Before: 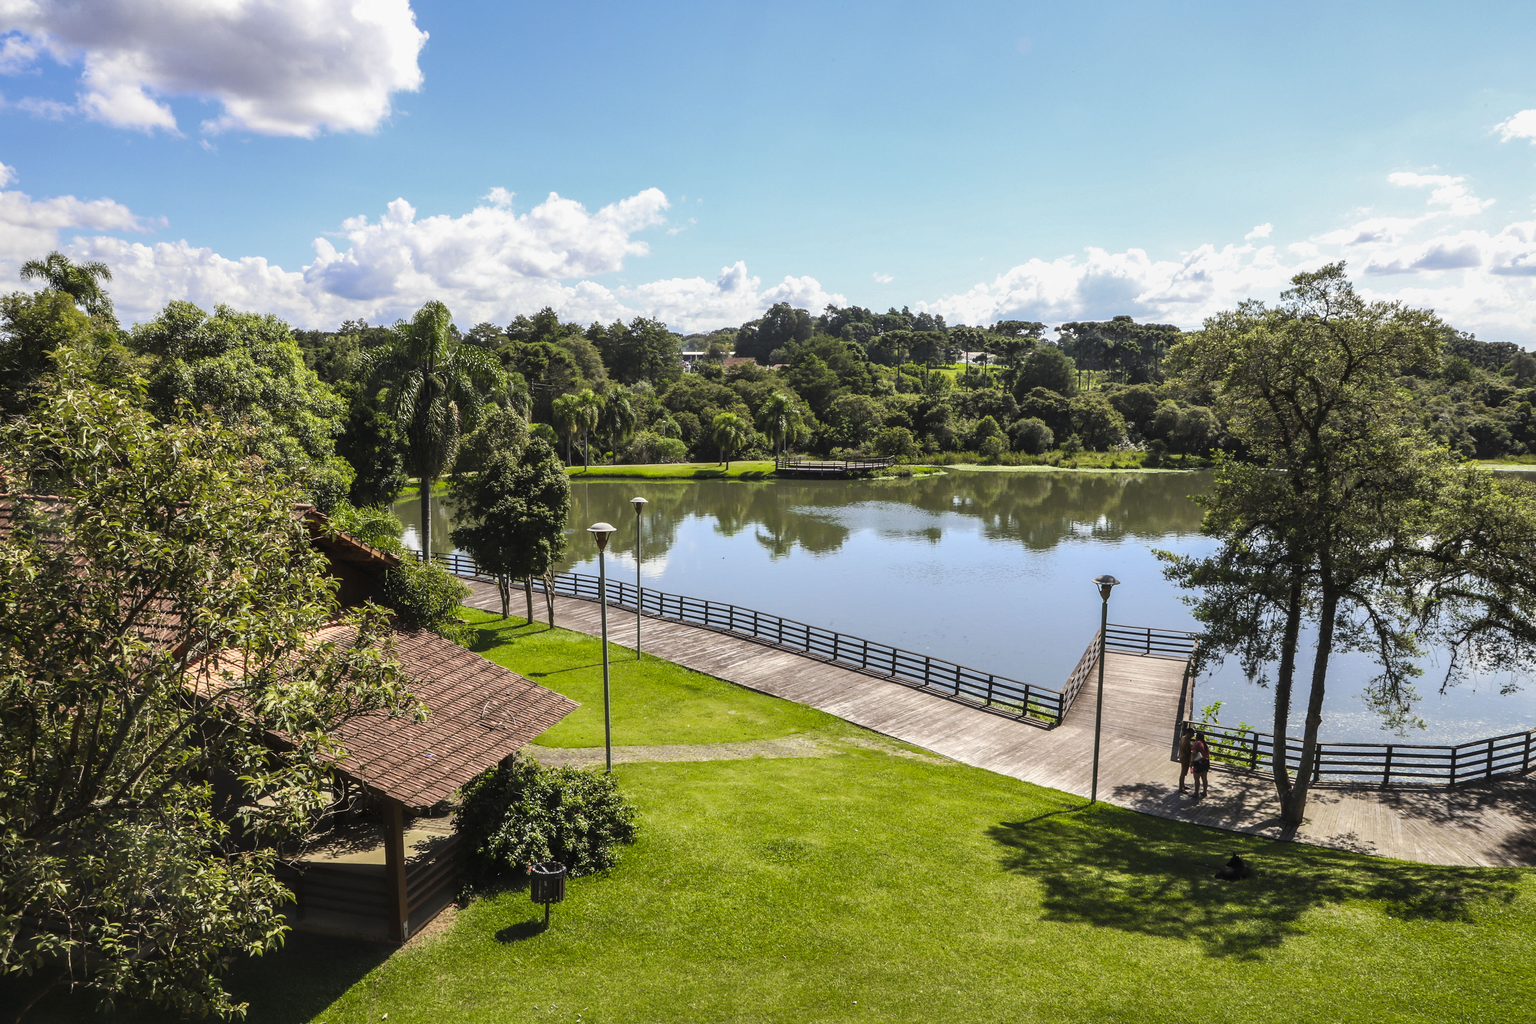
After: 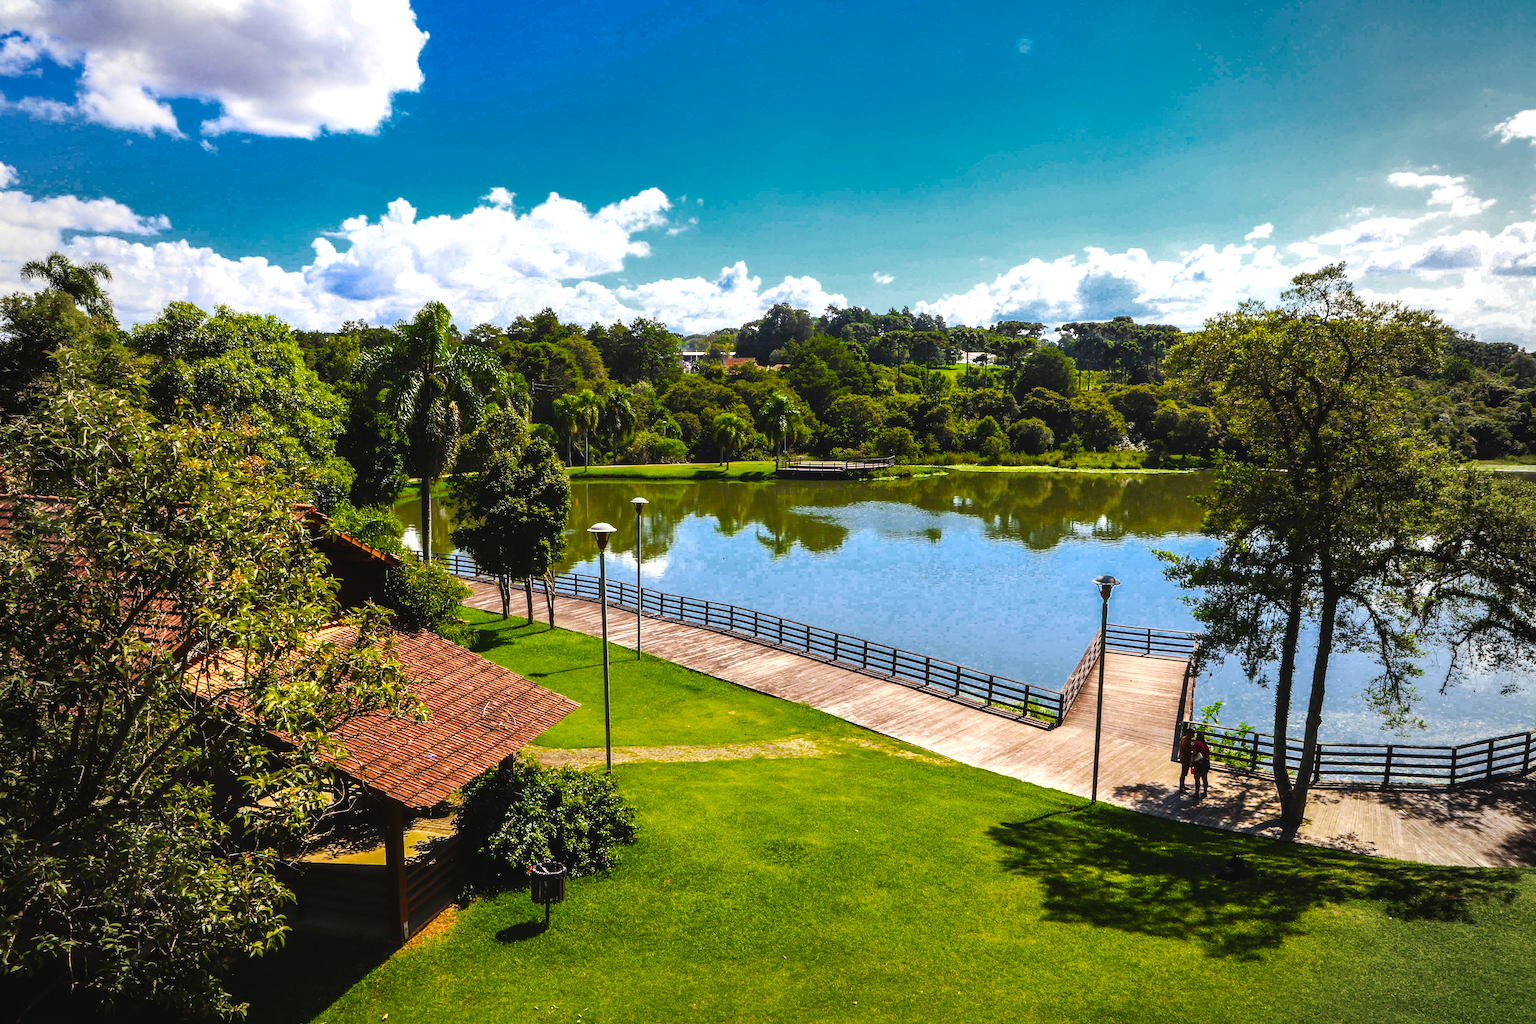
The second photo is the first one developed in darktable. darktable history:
vignetting: fall-off start 68.29%, fall-off radius 29.91%, brightness -0.179, saturation -0.302, width/height ratio 0.99, shape 0.846
color balance rgb: power › hue 329.19°, linear chroma grading › global chroma 24.632%, perceptual saturation grading › global saturation 29.539%, saturation formula JzAzBz (2021)
tone curve: curves: ch0 [(0, 0.032) (0.181, 0.152) (0.751, 0.762) (1, 1)], preserve colors none
color zones: curves: ch0 [(0.25, 0.5) (0.636, 0.25) (0.75, 0.5)]
tone equalizer: -8 EV -0.421 EV, -7 EV -0.4 EV, -6 EV -0.364 EV, -5 EV -0.243 EV, -3 EV 0.225 EV, -2 EV 0.32 EV, -1 EV 0.371 EV, +0 EV 0.407 EV
